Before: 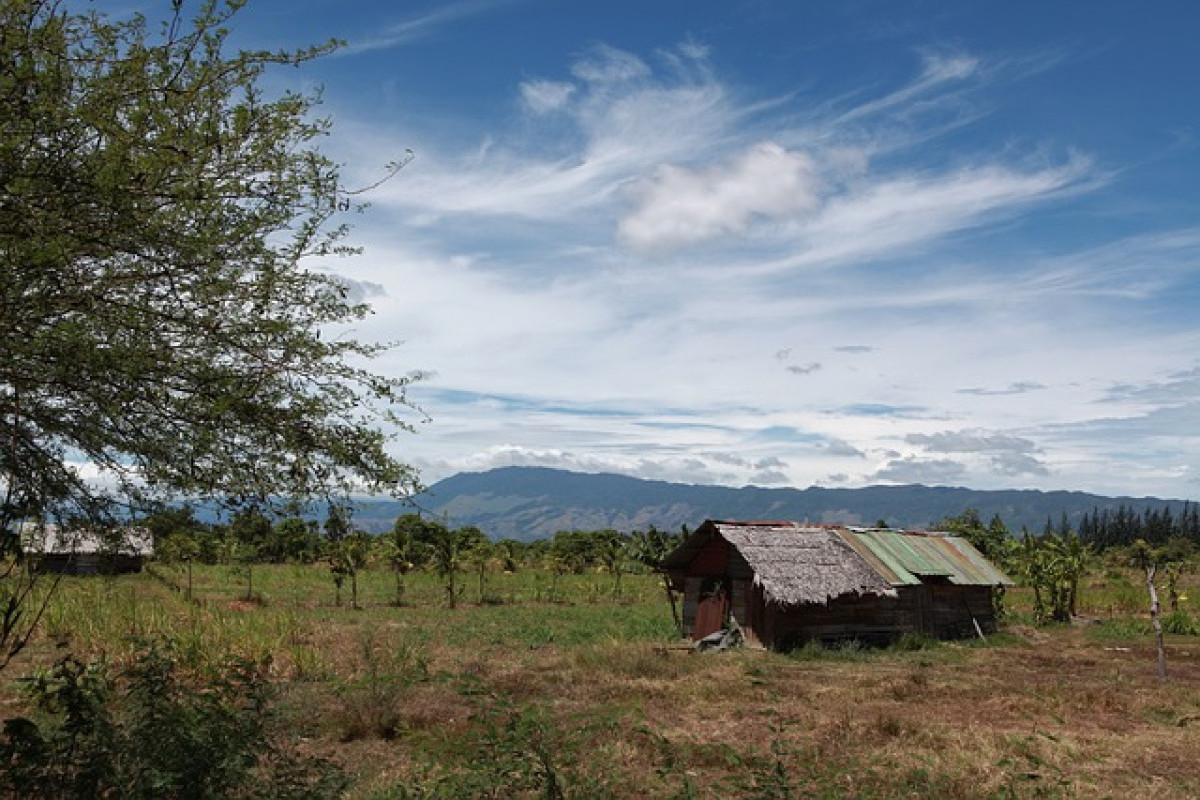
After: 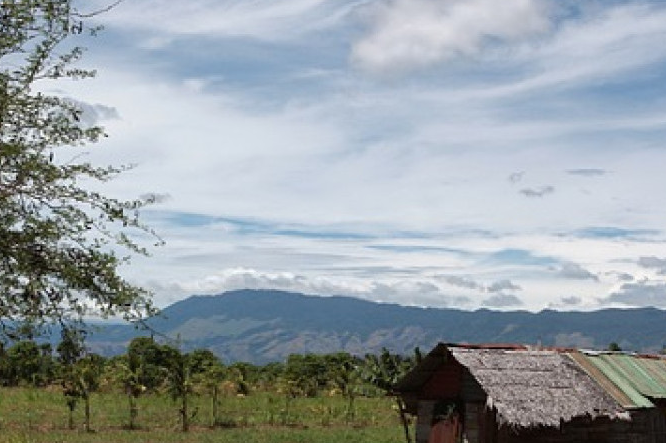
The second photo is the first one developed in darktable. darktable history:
crop and rotate: left 22.307%, top 22.185%, right 22.148%, bottom 22.433%
